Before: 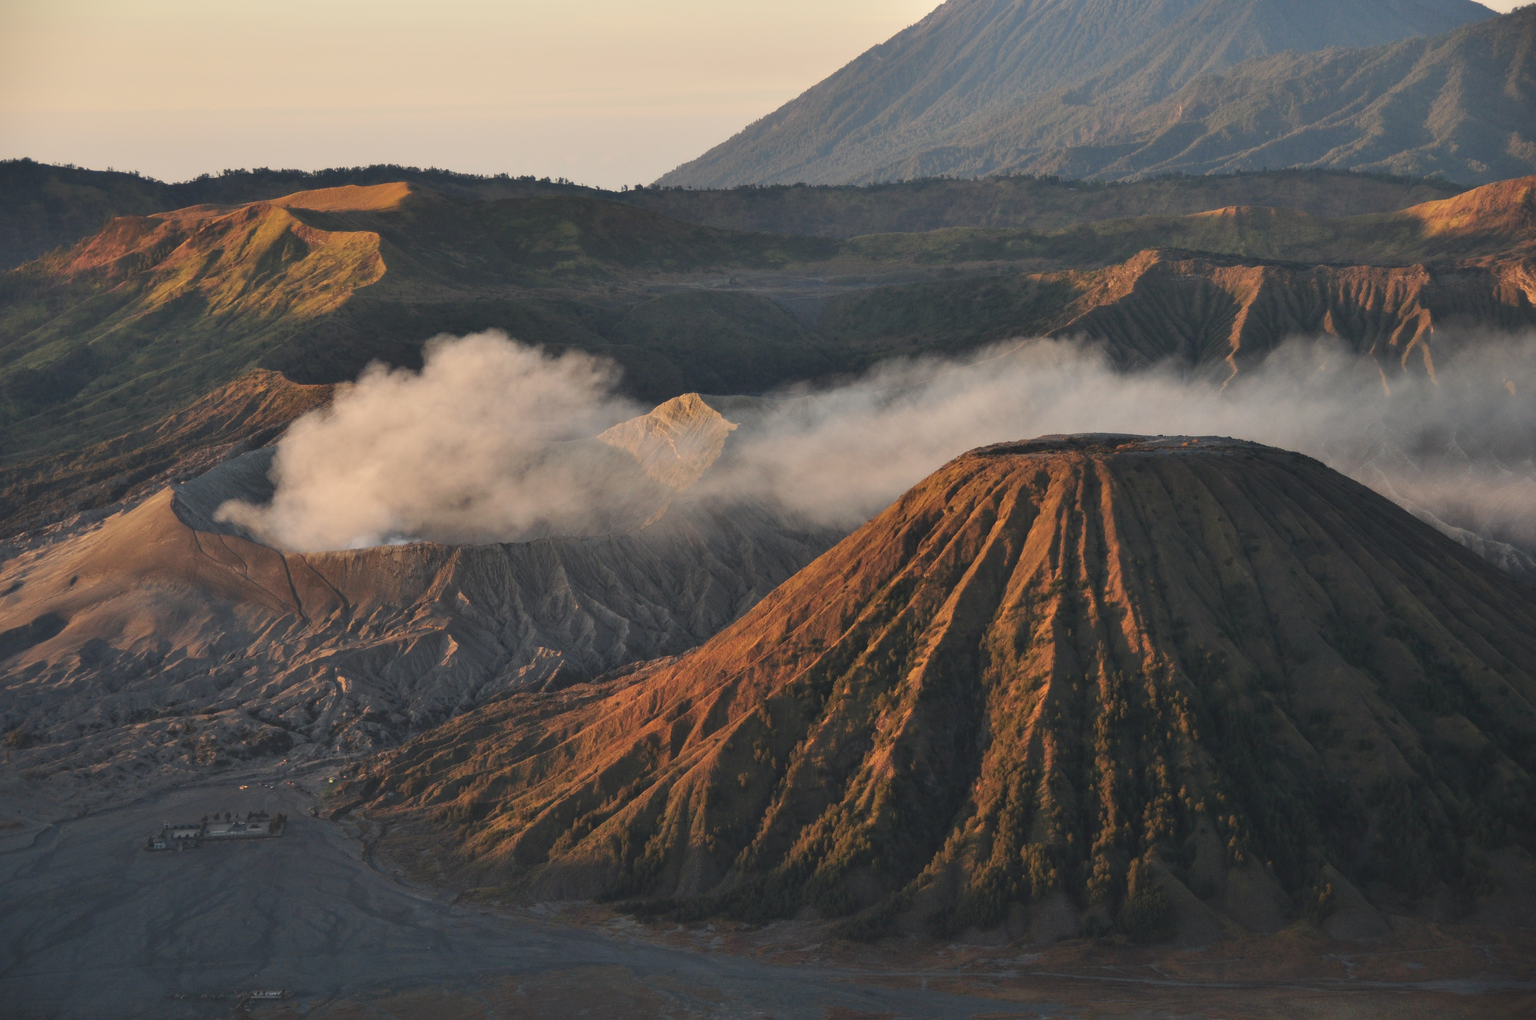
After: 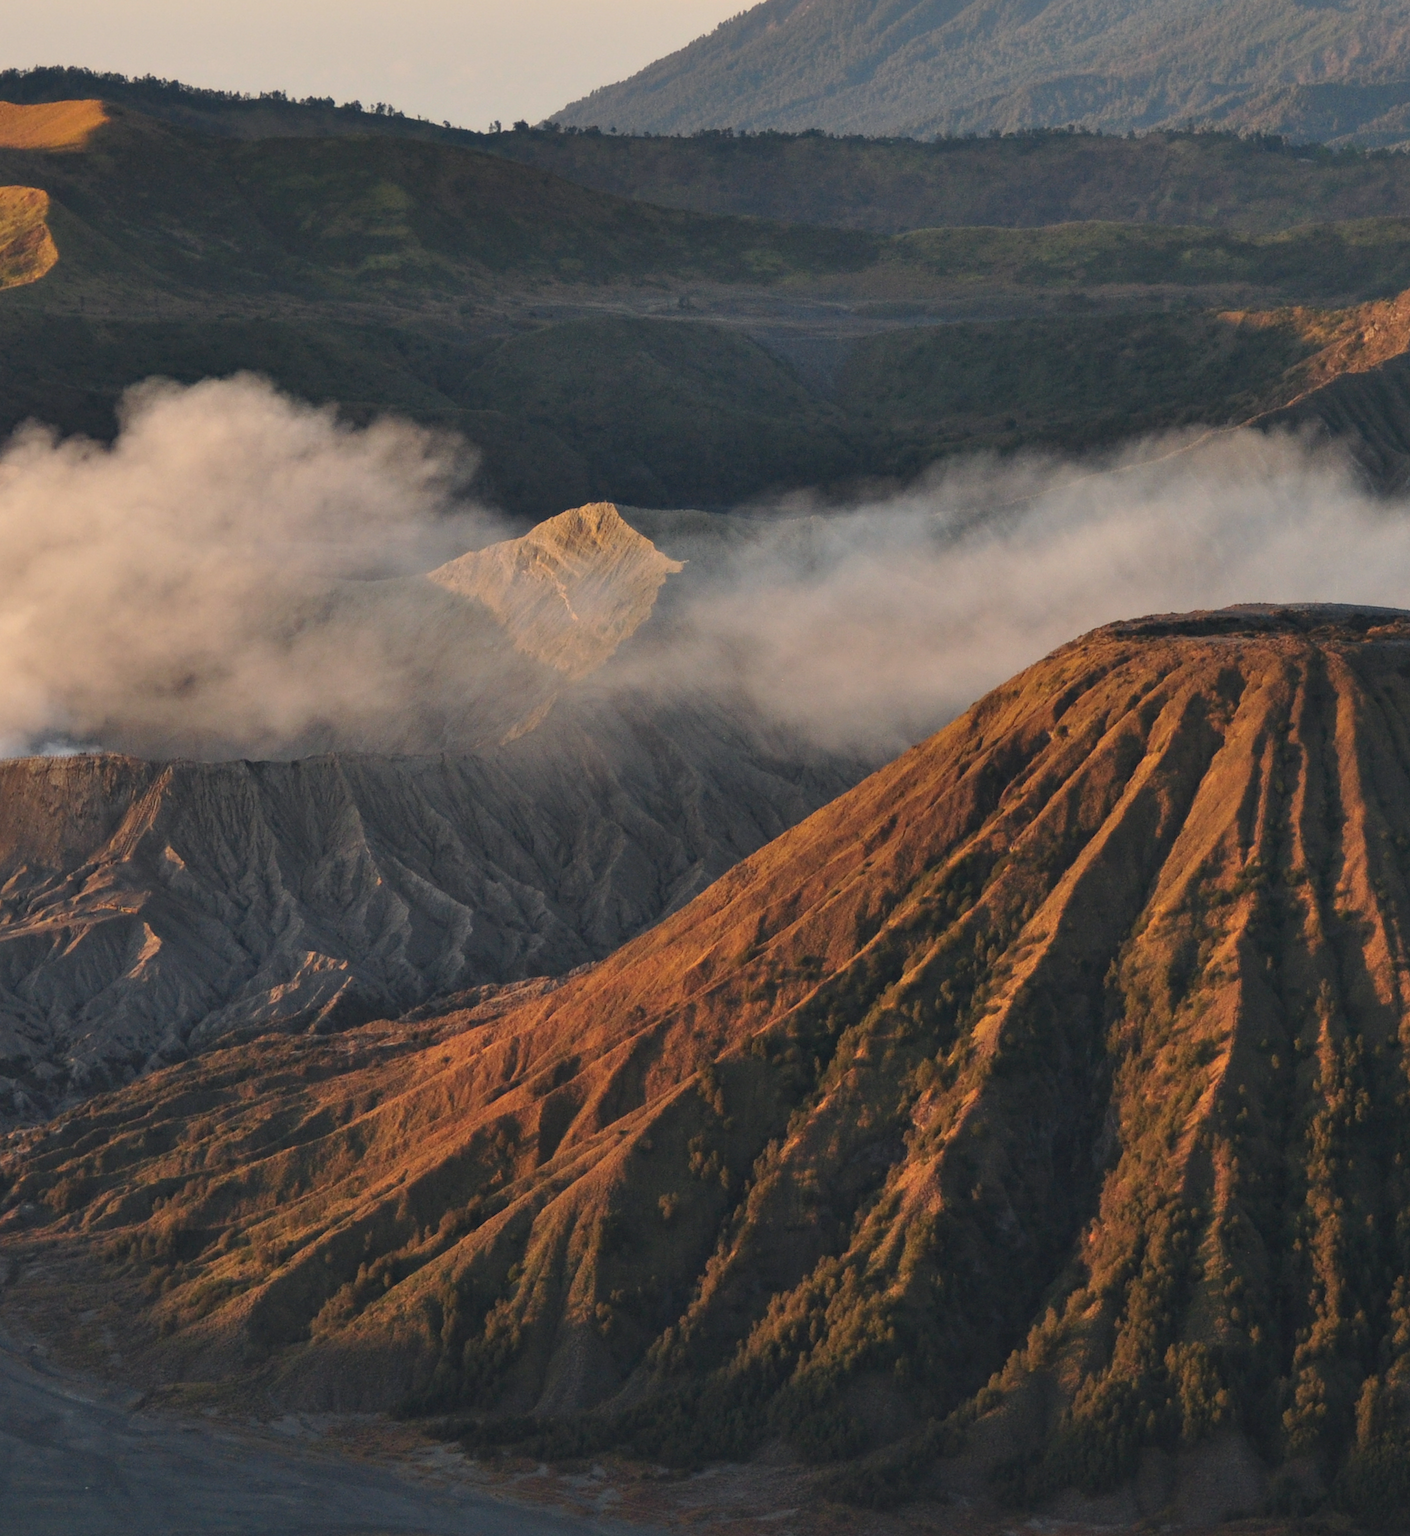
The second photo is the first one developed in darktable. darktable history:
crop and rotate: angle 0.02°, left 24.353%, top 13.219%, right 26.156%, bottom 8.224%
haze removal: compatibility mode true, adaptive false
rotate and perspective: rotation 2.27°, automatic cropping off
